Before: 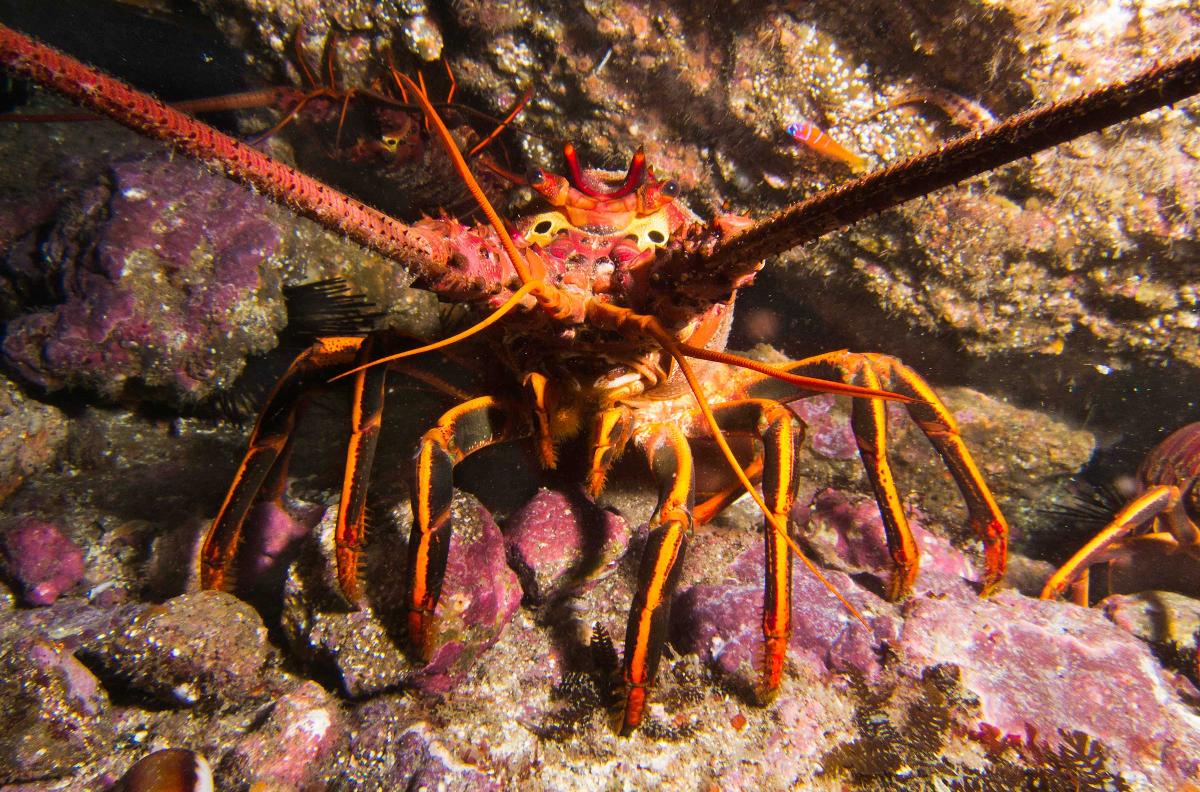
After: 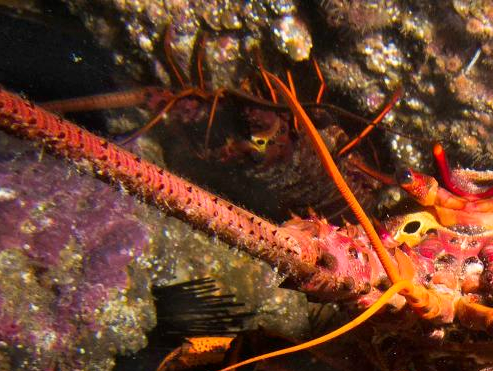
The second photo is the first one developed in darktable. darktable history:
crop and rotate: left 10.992%, top 0.061%, right 47.855%, bottom 52.997%
exposure: black level correction 0.001, exposure 0.136 EV, compensate highlight preservation false
